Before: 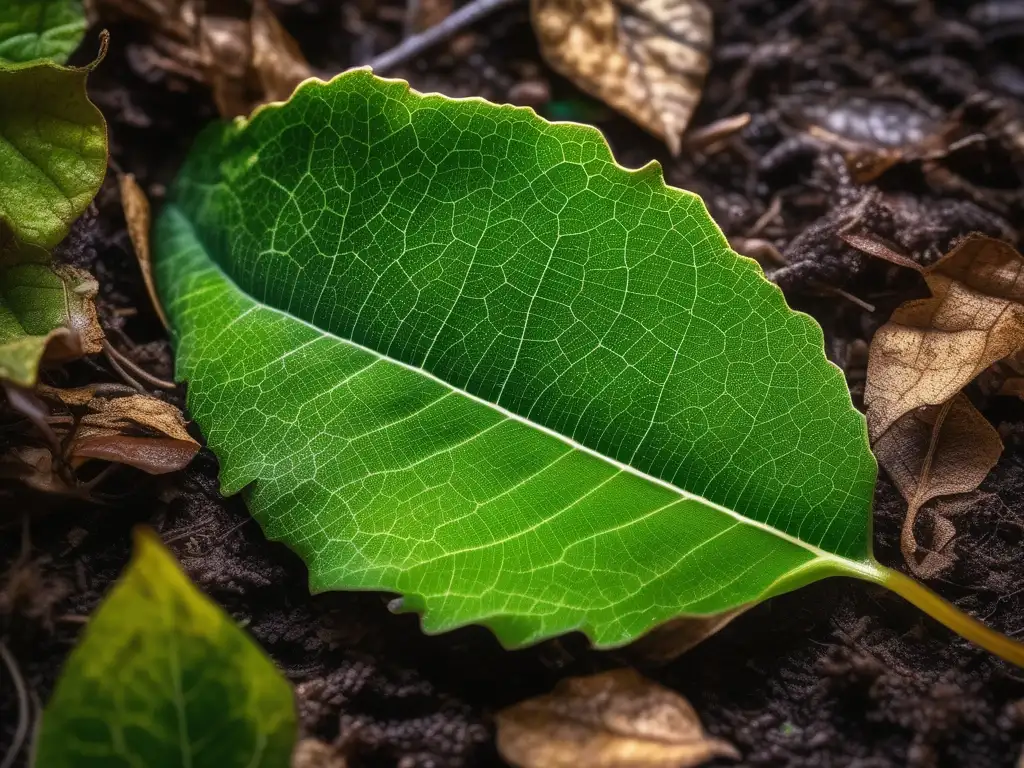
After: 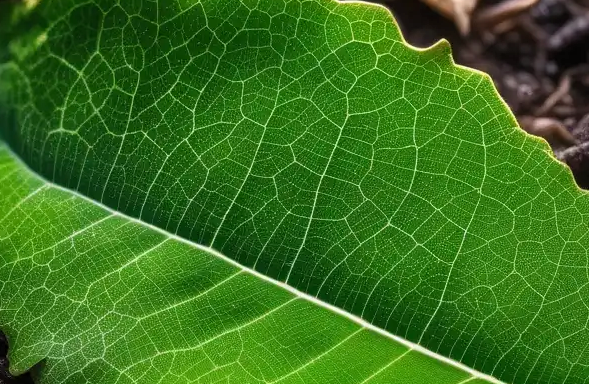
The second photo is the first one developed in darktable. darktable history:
levels: levels [0.018, 0.493, 1]
crop: left 20.648%, top 15.858%, right 21.801%, bottom 34.023%
